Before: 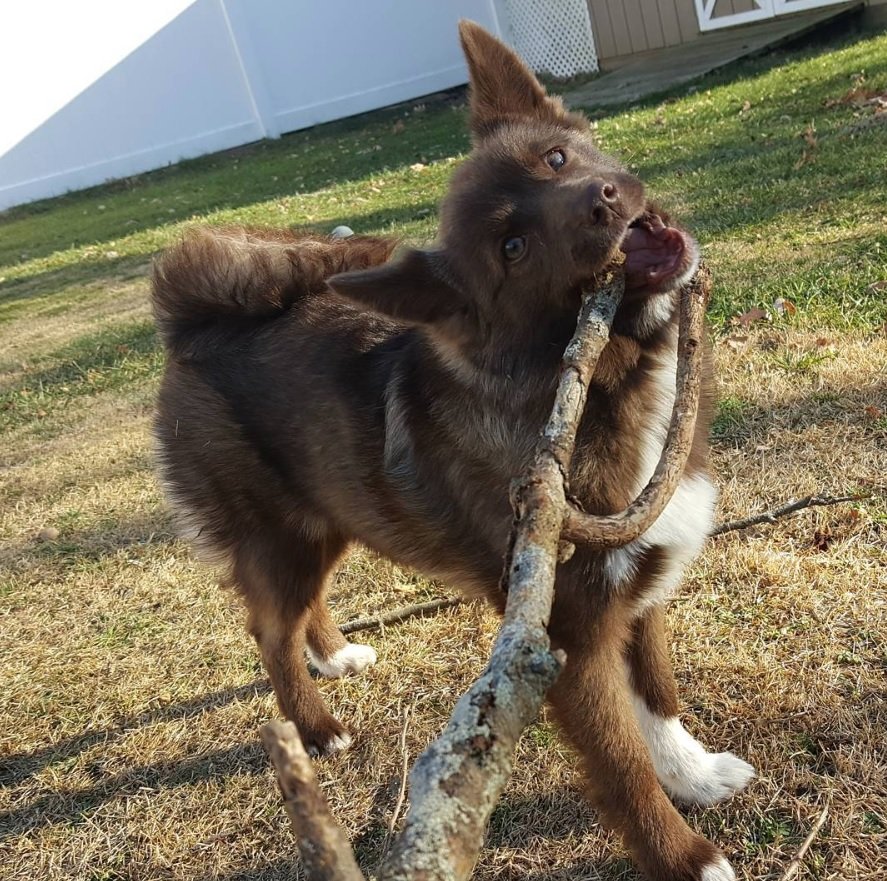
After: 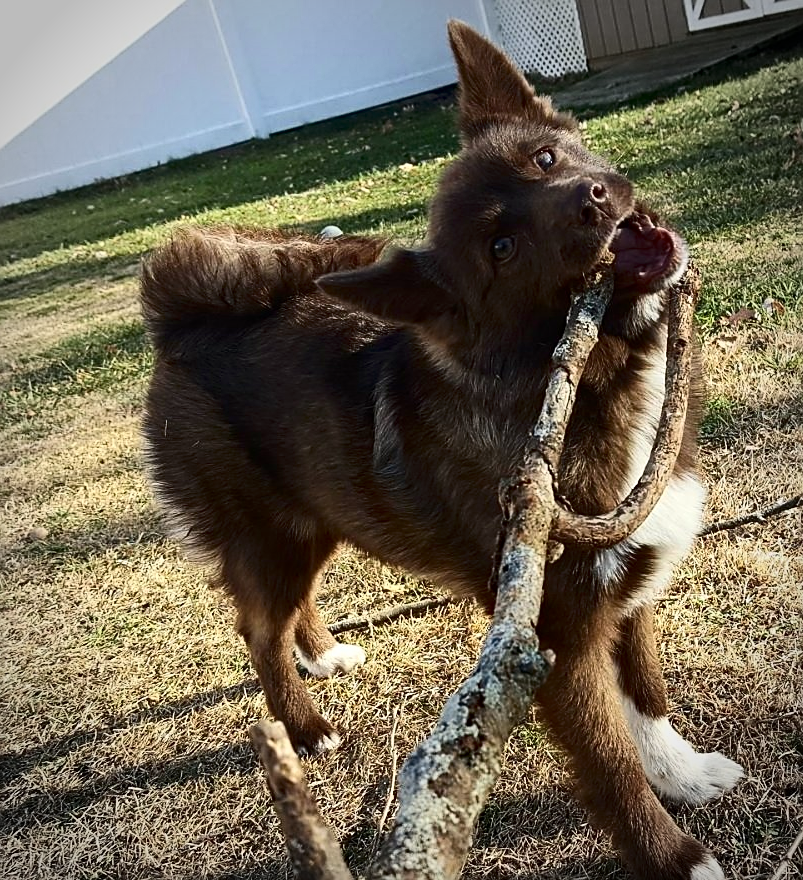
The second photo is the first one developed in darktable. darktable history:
sharpen: on, module defaults
contrast brightness saturation: contrast 0.282
haze removal: adaptive false
crop and rotate: left 1.245%, right 8.174%
vignetting: automatic ratio true
